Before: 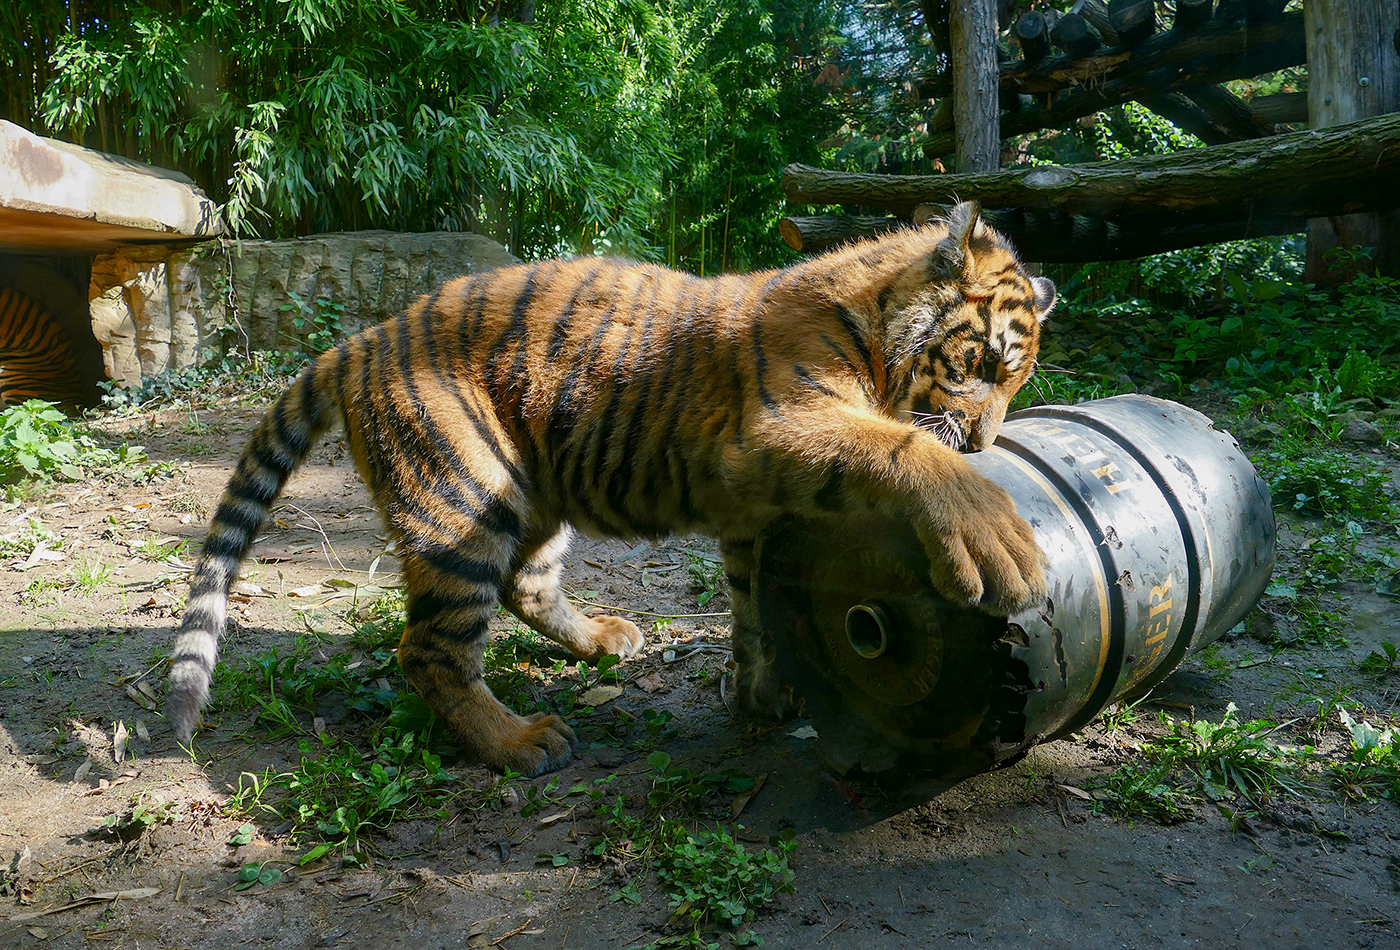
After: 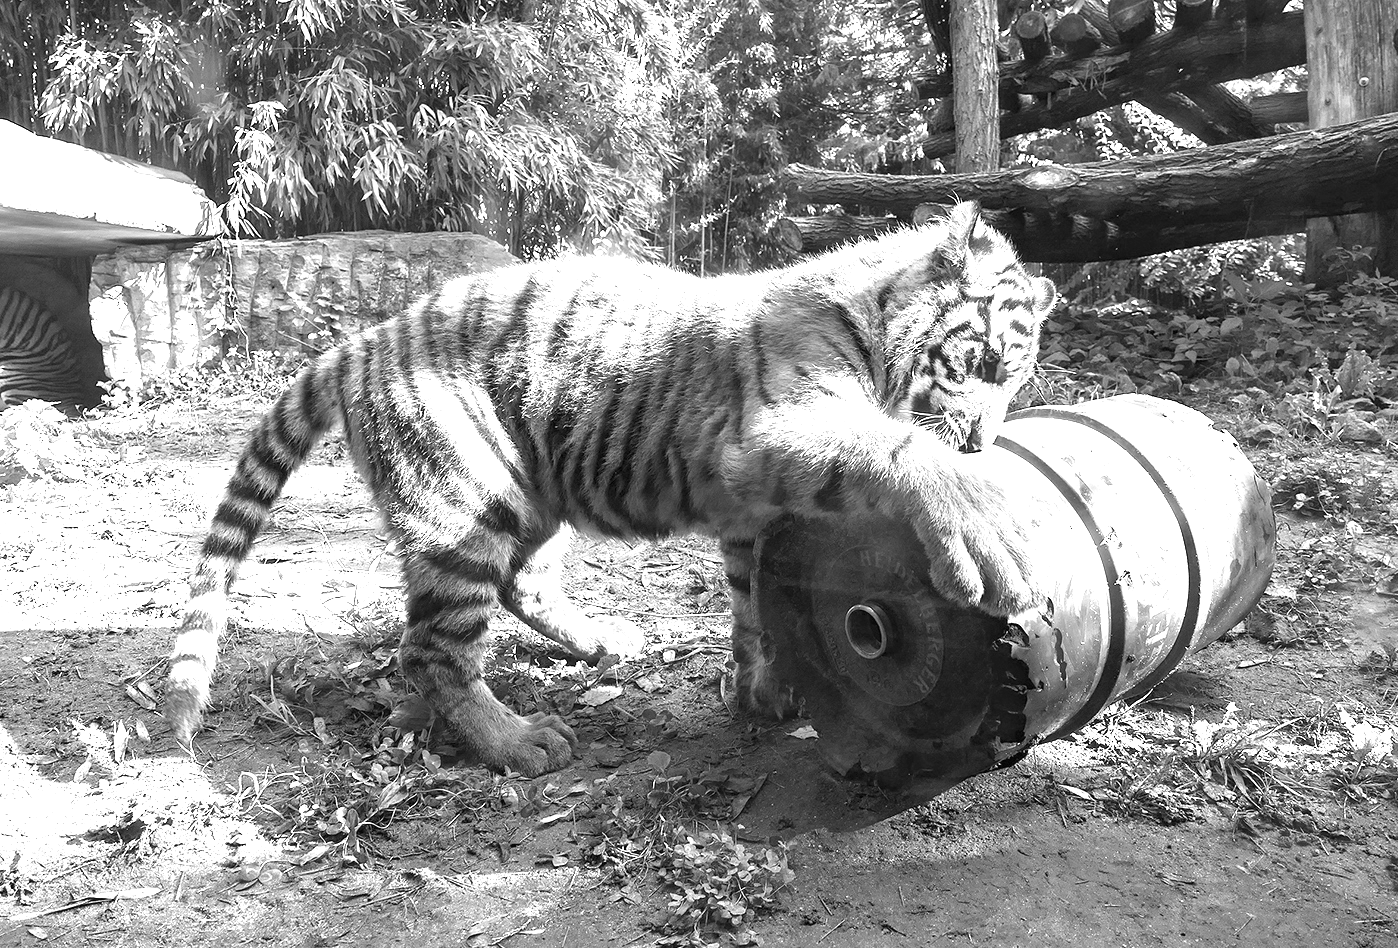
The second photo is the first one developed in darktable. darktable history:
exposure: black level correction 0, exposure 1.3 EV, compensate exposure bias true, compensate highlight preservation false
monochrome: a -92.57, b 58.91
crop: top 0.05%, bottom 0.098%
